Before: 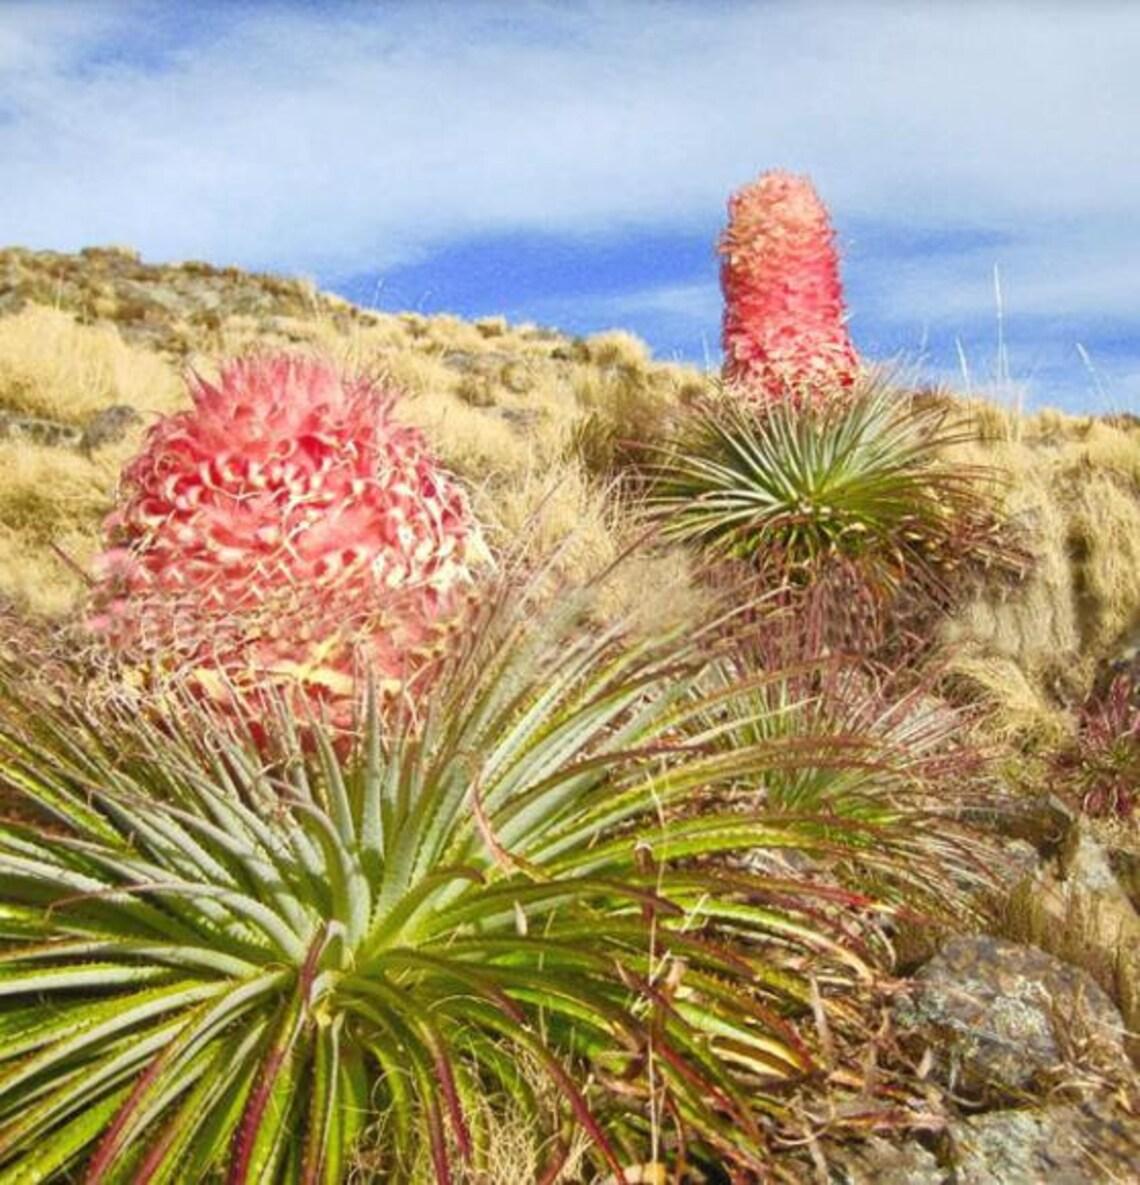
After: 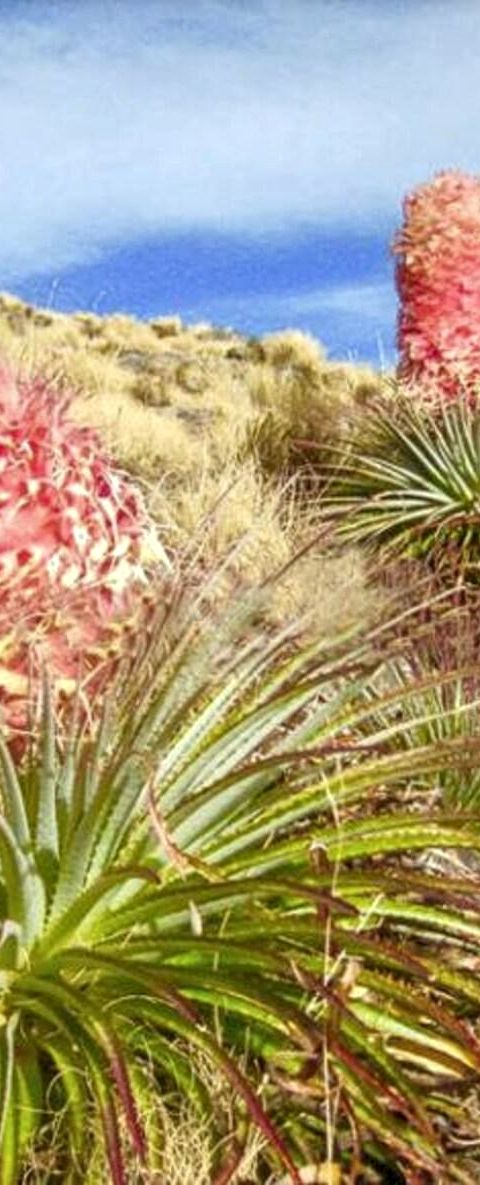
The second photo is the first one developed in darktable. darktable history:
white balance: red 0.978, blue 0.999
crop: left 28.583%, right 29.231%
local contrast: detail 130%
